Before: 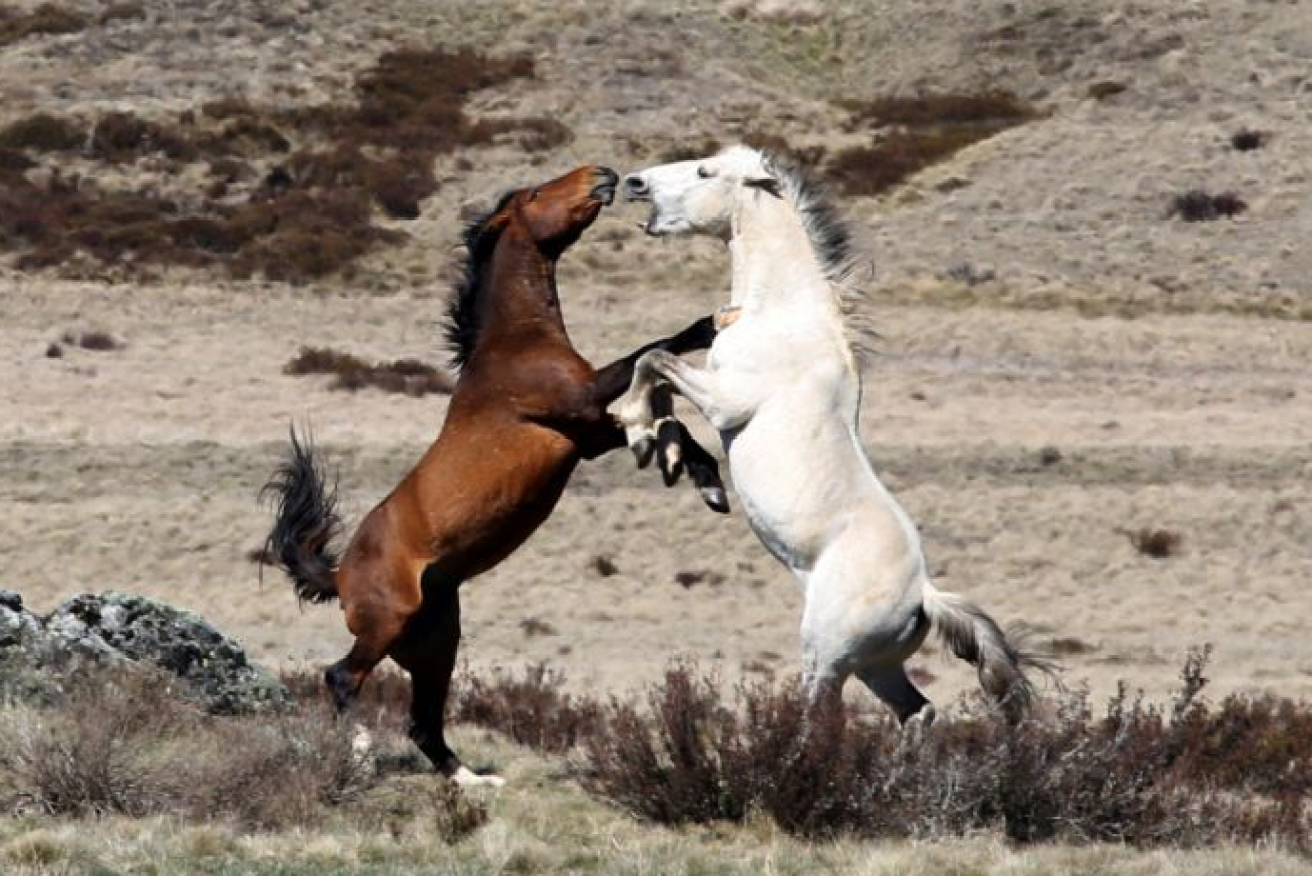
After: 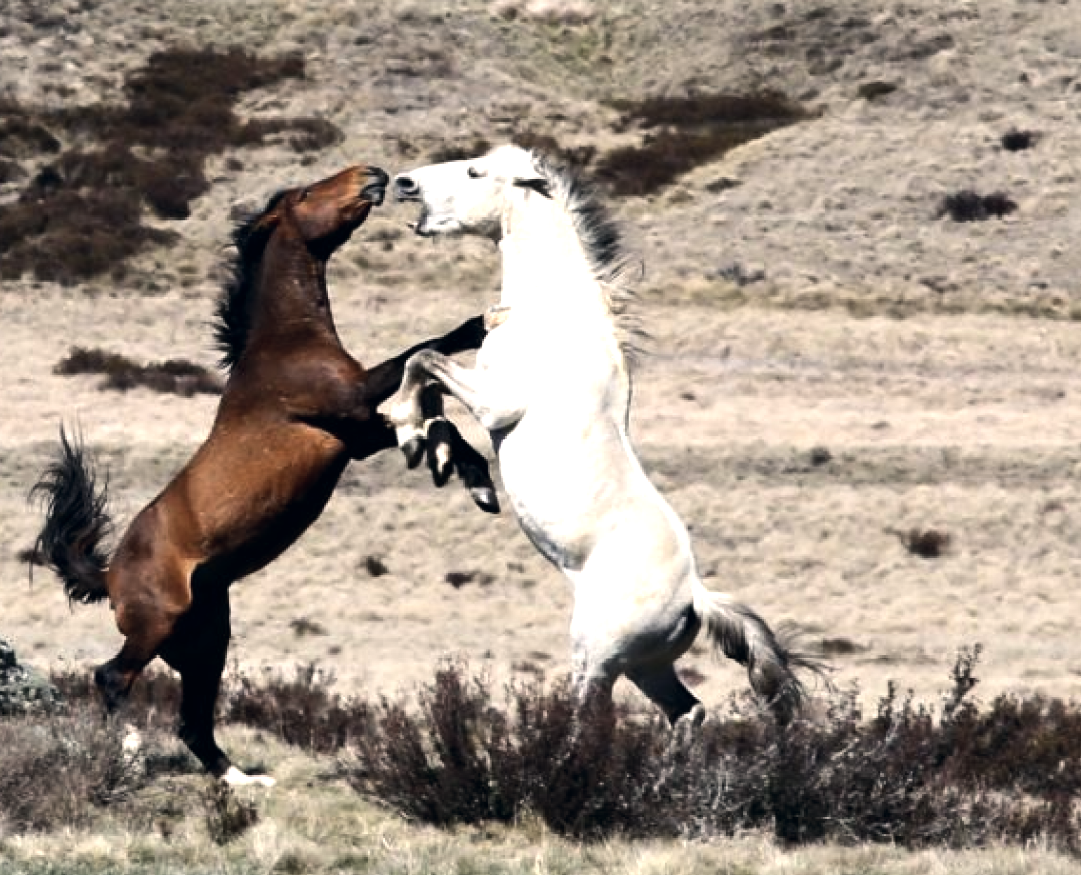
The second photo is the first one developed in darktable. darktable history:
color correction: highlights a* 2.75, highlights b* 5, shadows a* -2.04, shadows b* -4.84, saturation 0.8
tone equalizer: -8 EV -0.75 EV, -7 EV -0.7 EV, -6 EV -0.6 EV, -5 EV -0.4 EV, -3 EV 0.4 EV, -2 EV 0.6 EV, -1 EV 0.7 EV, +0 EV 0.75 EV, edges refinement/feathering 500, mask exposure compensation -1.57 EV, preserve details no
crop: left 17.582%, bottom 0.031%
white balance: emerald 1
